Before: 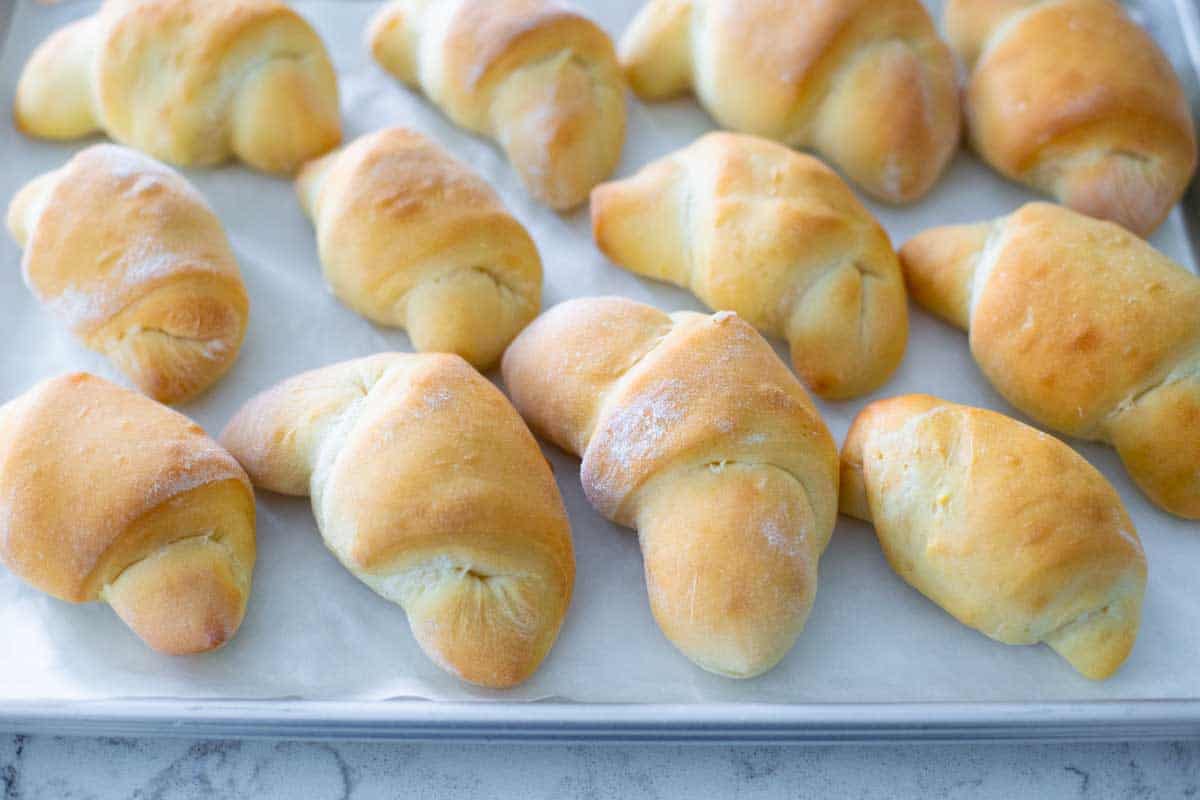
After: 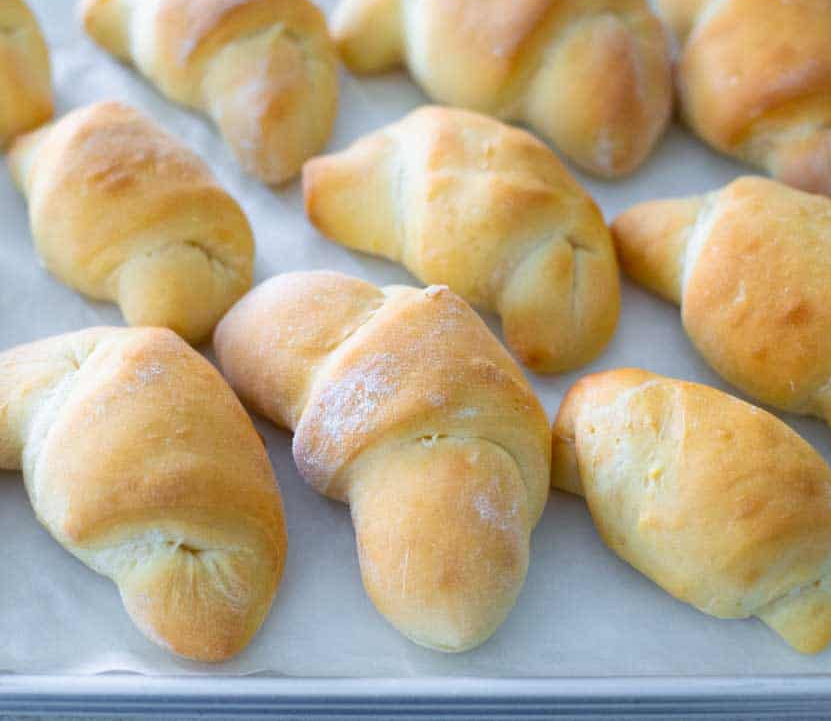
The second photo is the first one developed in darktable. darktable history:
crop and rotate: left 24.044%, top 3.316%, right 6.689%, bottom 6.531%
